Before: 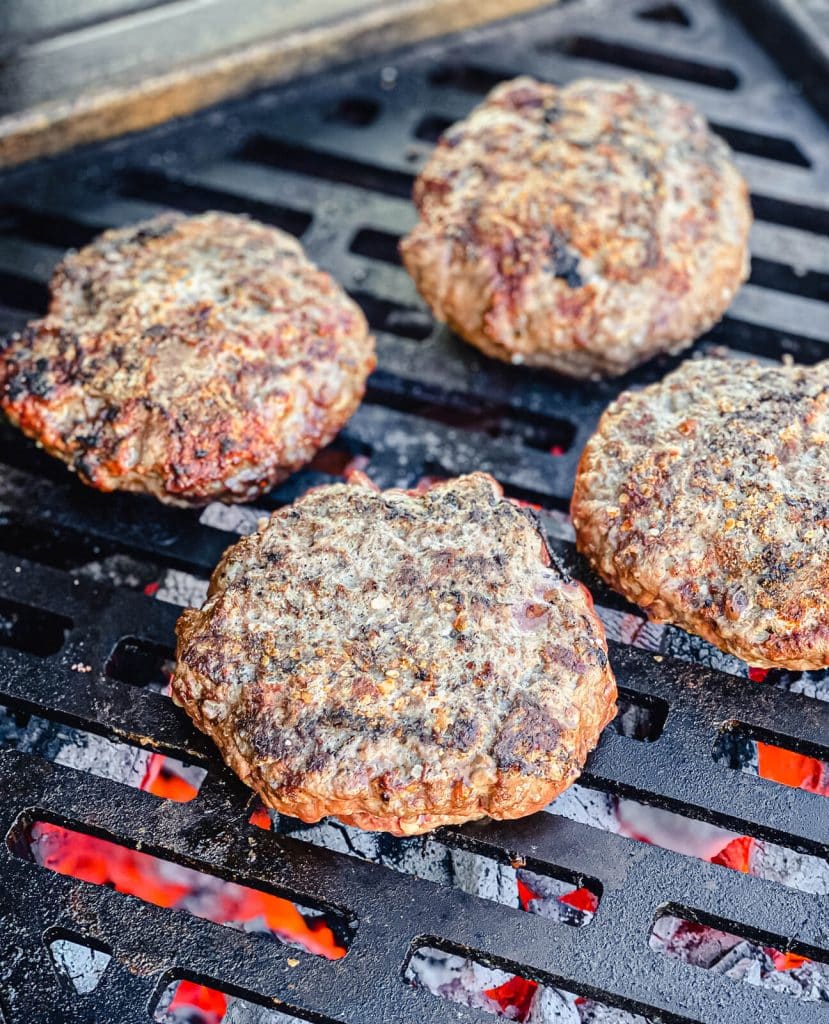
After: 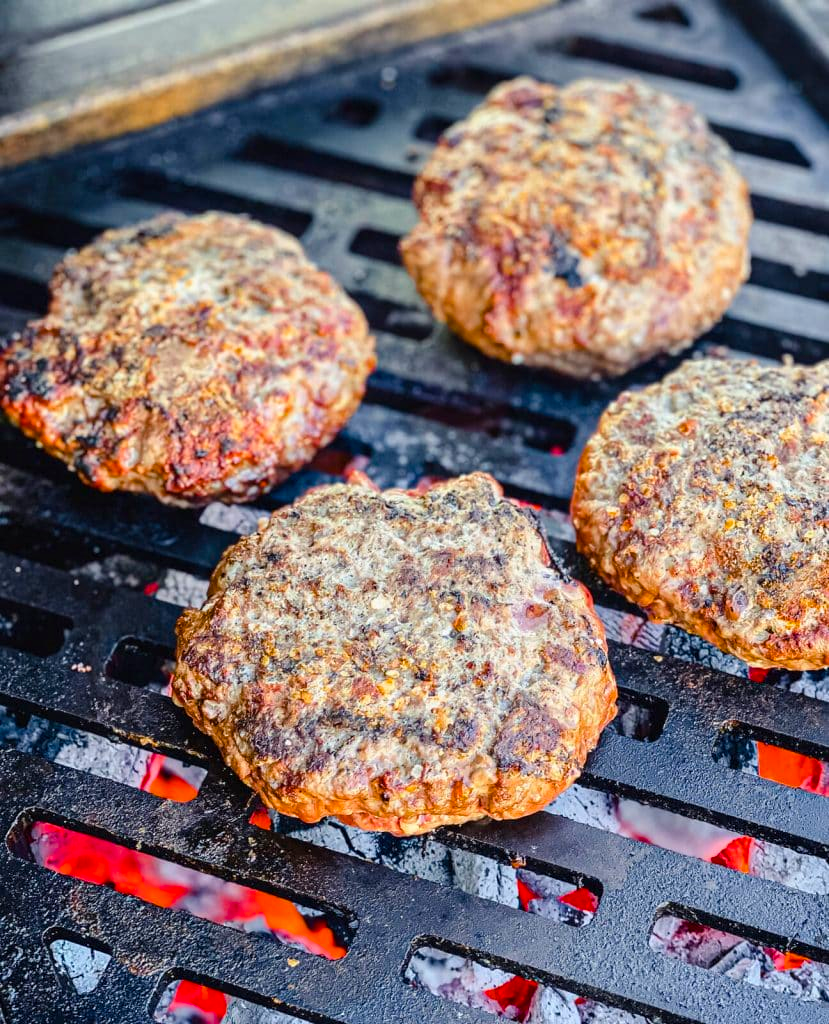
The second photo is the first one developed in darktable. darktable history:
color balance rgb: perceptual saturation grading › global saturation 30.416%, perceptual brilliance grading › global brilliance 2.775%, perceptual brilliance grading › highlights -3.34%, perceptual brilliance grading › shadows 2.791%, global vibrance 20%
